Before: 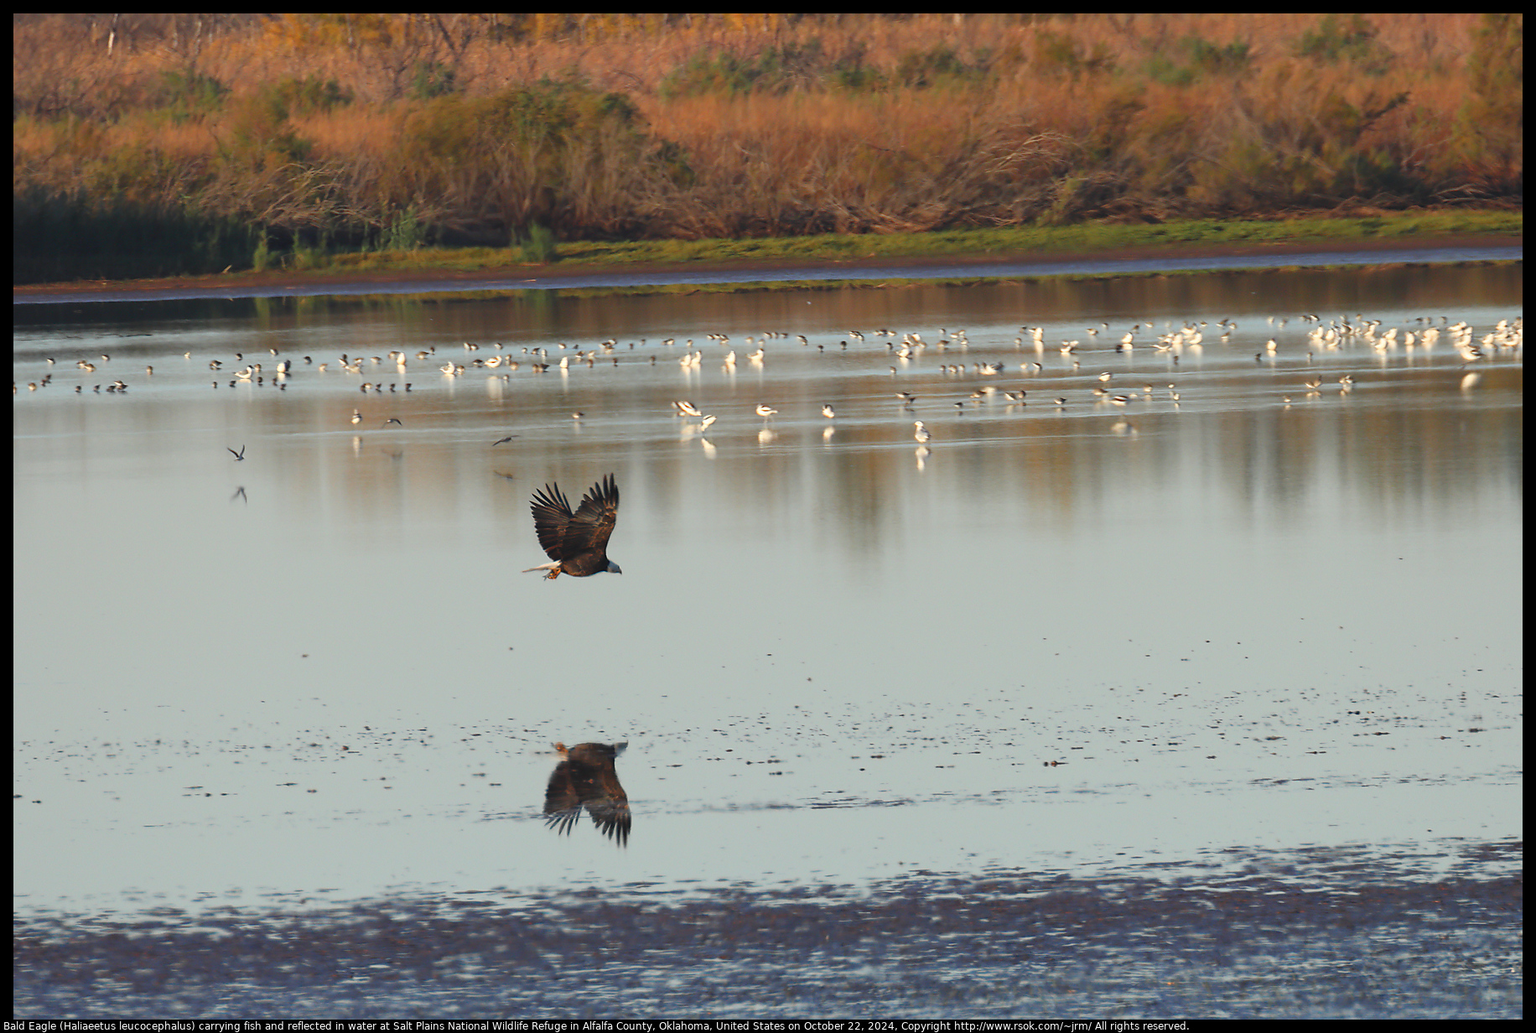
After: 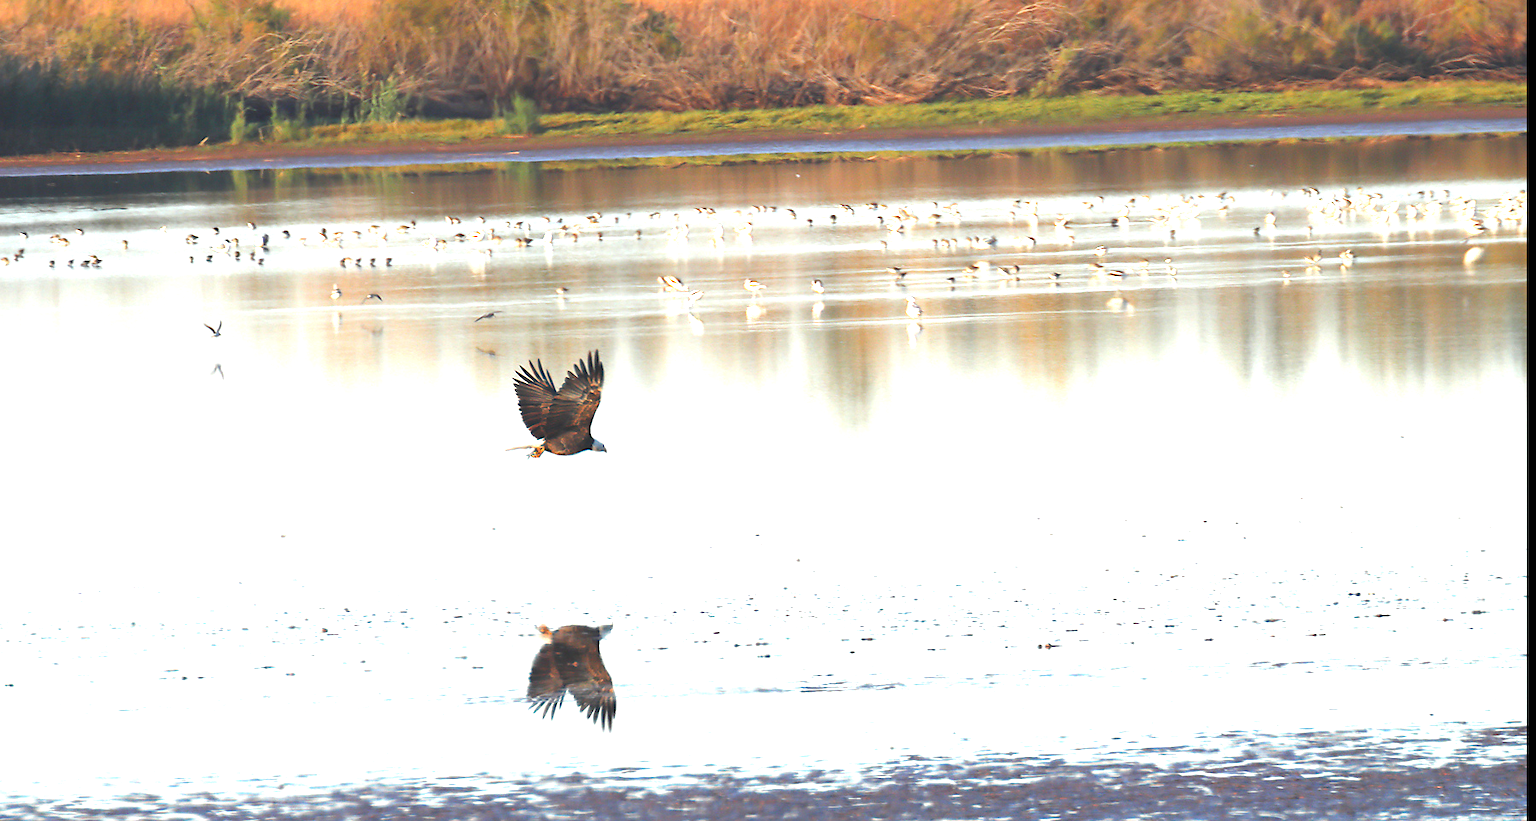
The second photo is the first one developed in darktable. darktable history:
exposure: black level correction 0, exposure 1.55 EV, compensate exposure bias true, compensate highlight preservation false
crop and rotate: left 1.814%, top 12.818%, right 0.25%, bottom 9.225%
